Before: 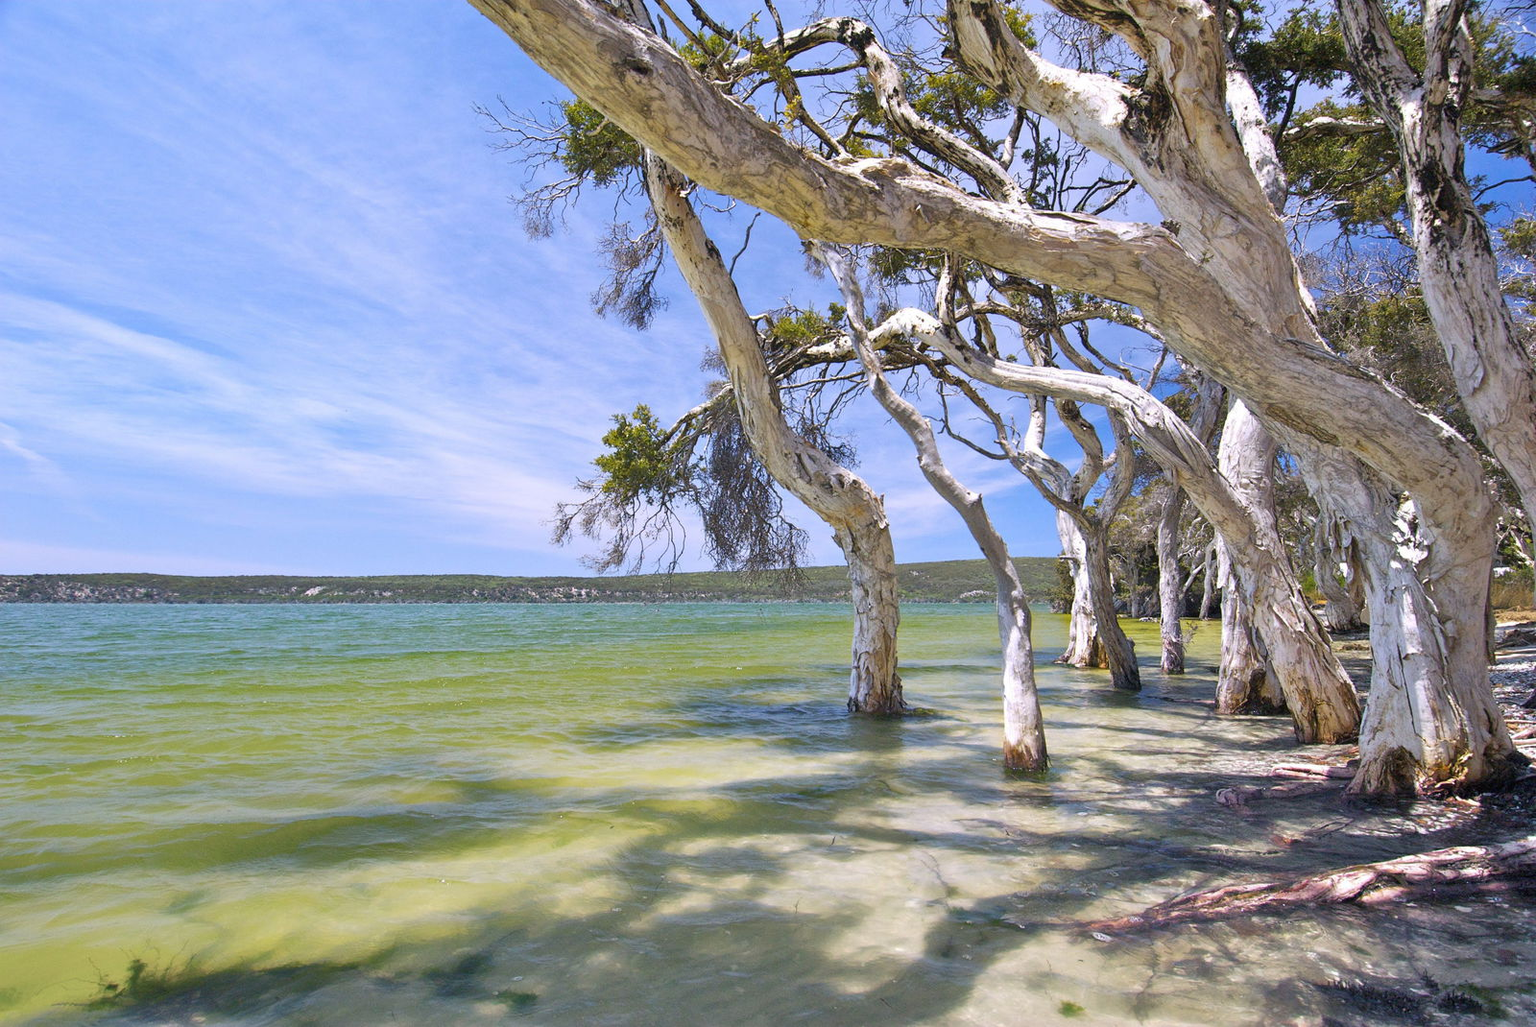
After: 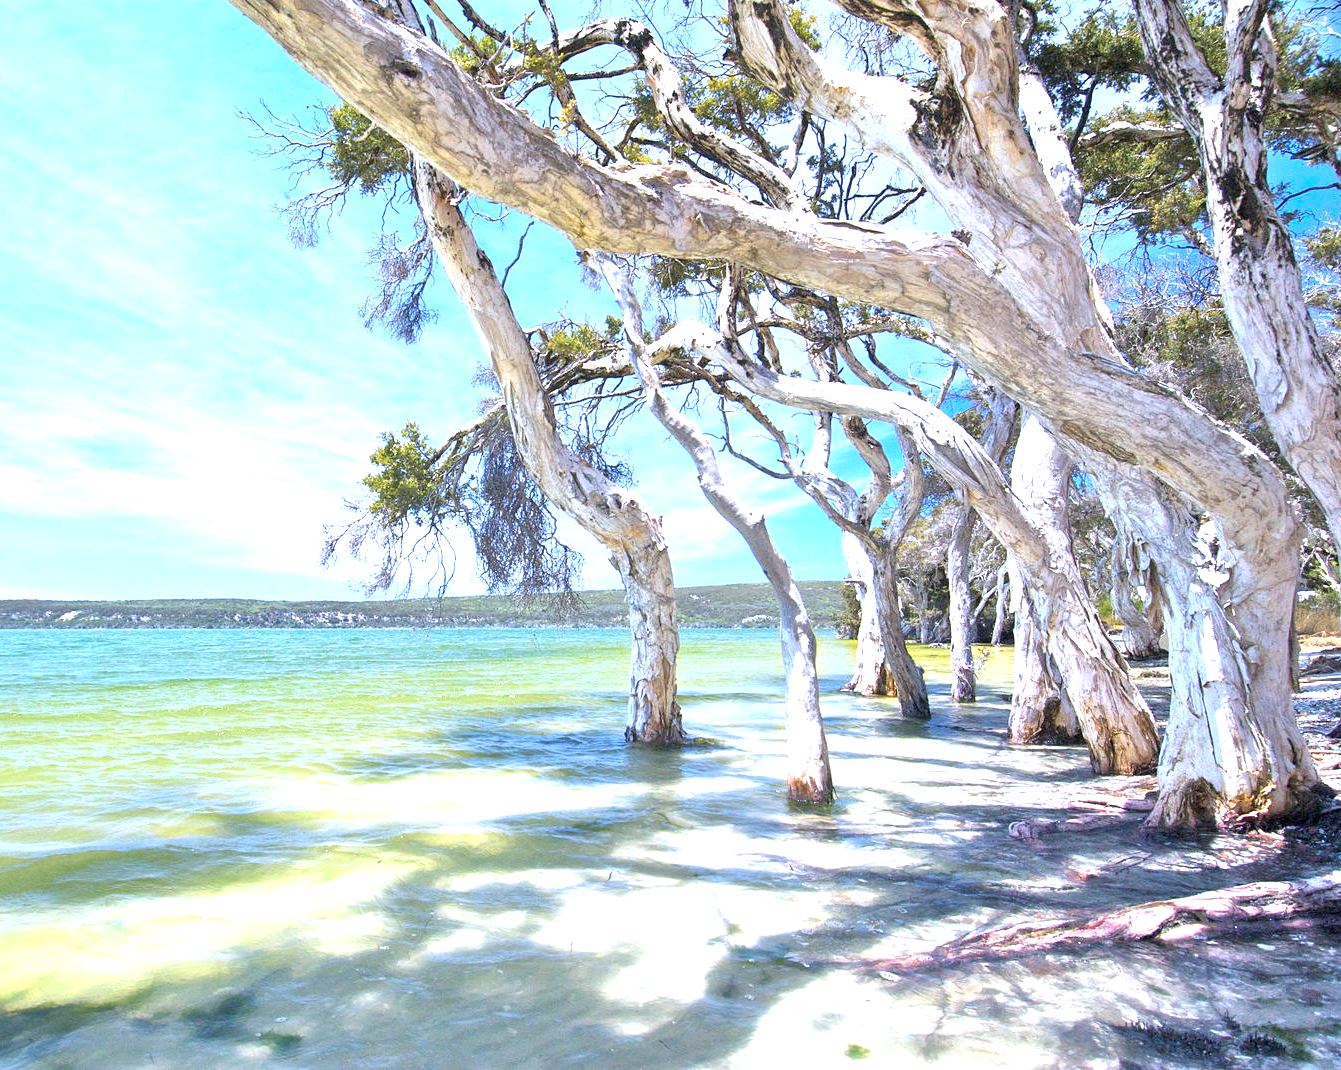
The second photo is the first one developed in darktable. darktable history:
color correction: highlights a* -2.24, highlights b* -18.1
crop: left 16.145%
exposure: black level correction 0.001, exposure 1.3 EV, compensate highlight preservation false
